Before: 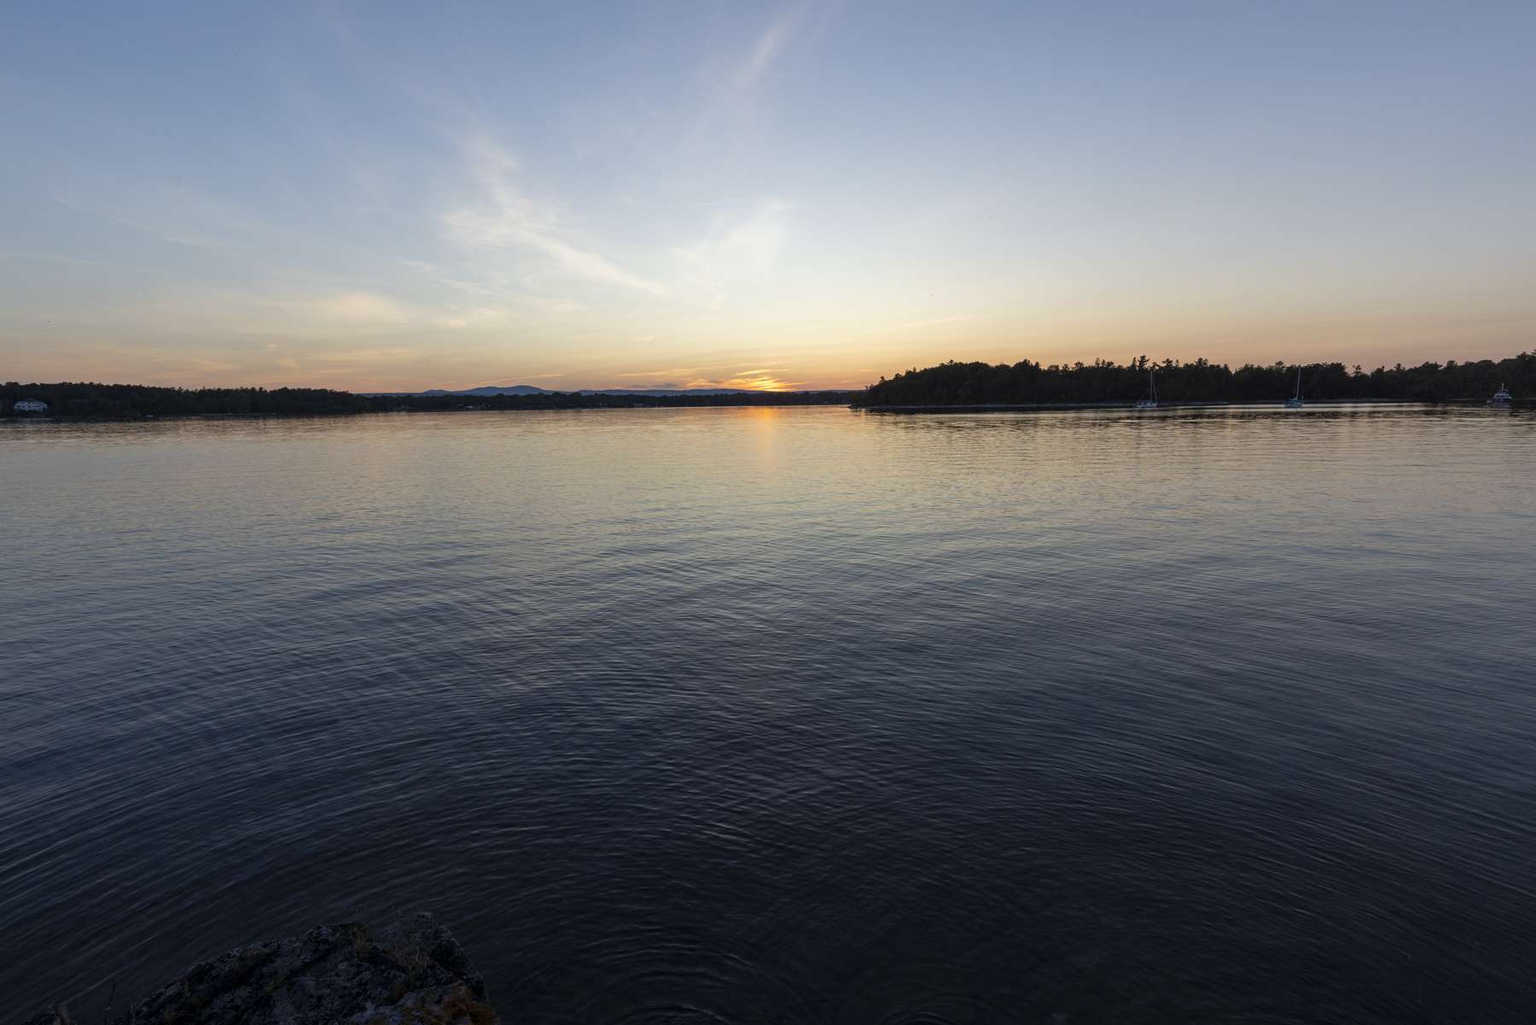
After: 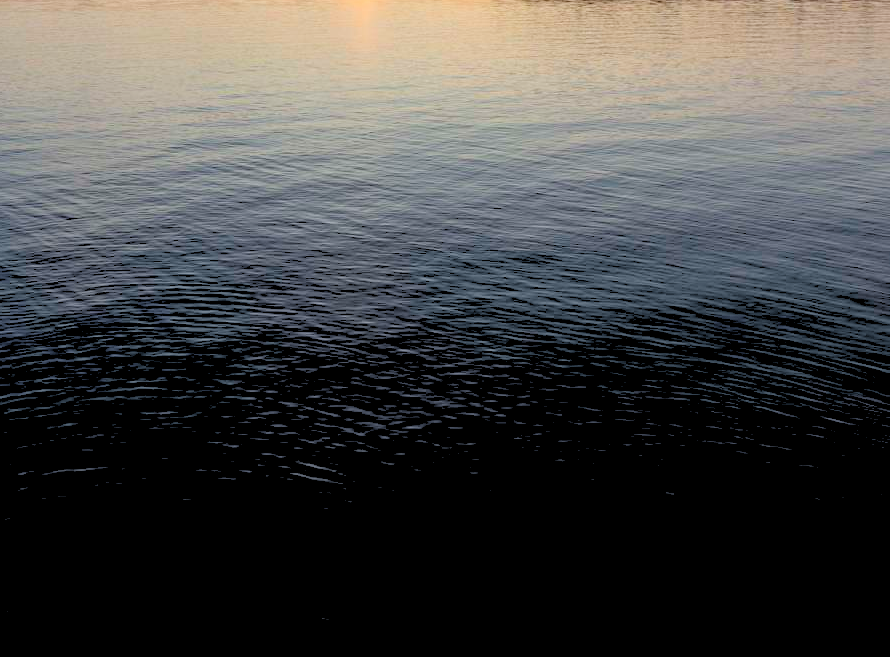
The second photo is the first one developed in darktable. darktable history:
crop: left 29.672%, top 41.786%, right 20.851%, bottom 3.487%
rgb levels: levels [[0.027, 0.429, 0.996], [0, 0.5, 1], [0, 0.5, 1]]
